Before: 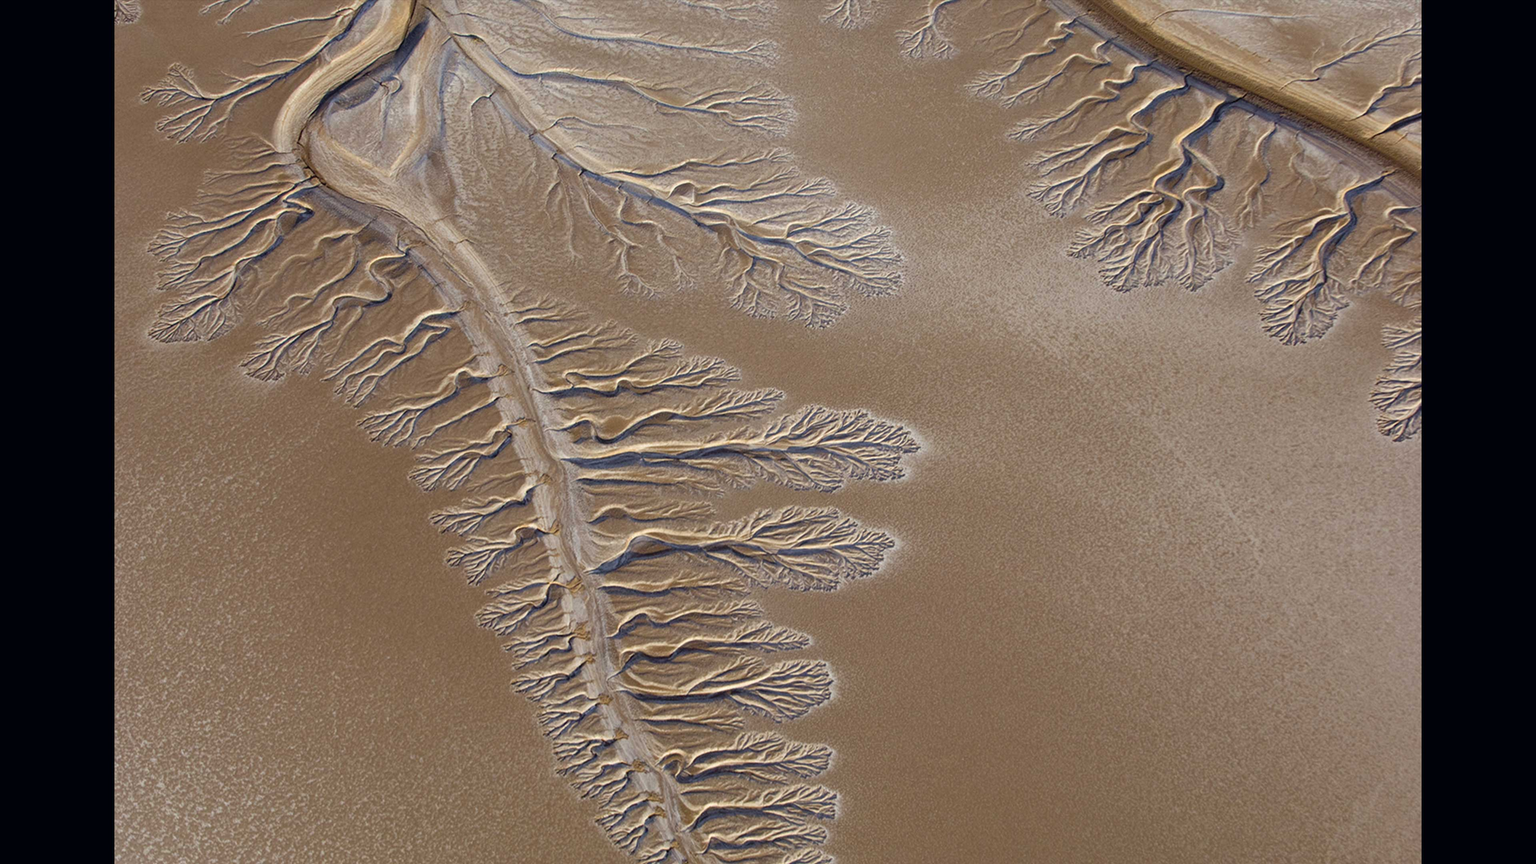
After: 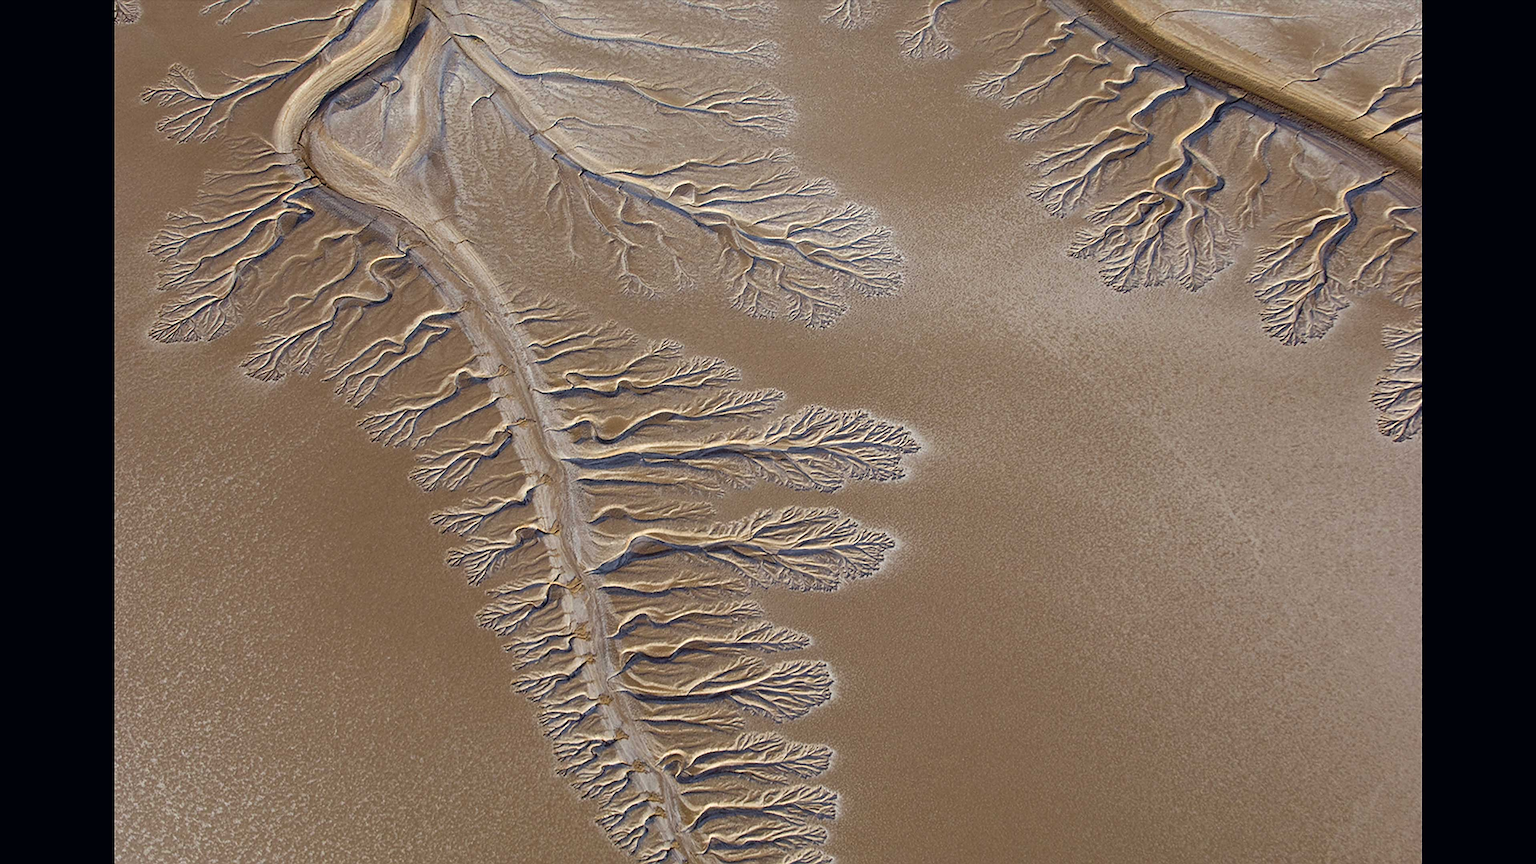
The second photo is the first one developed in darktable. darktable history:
sharpen: radius 1.395, amount 1.24, threshold 0.625
